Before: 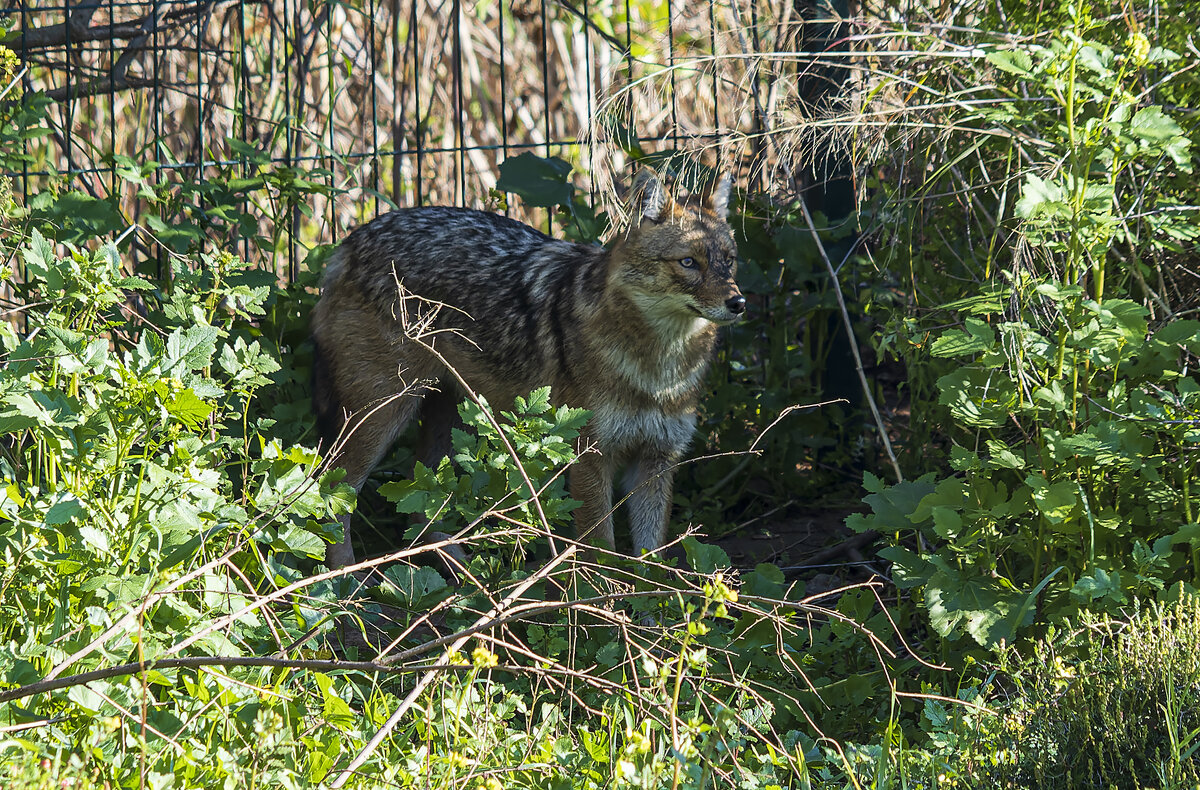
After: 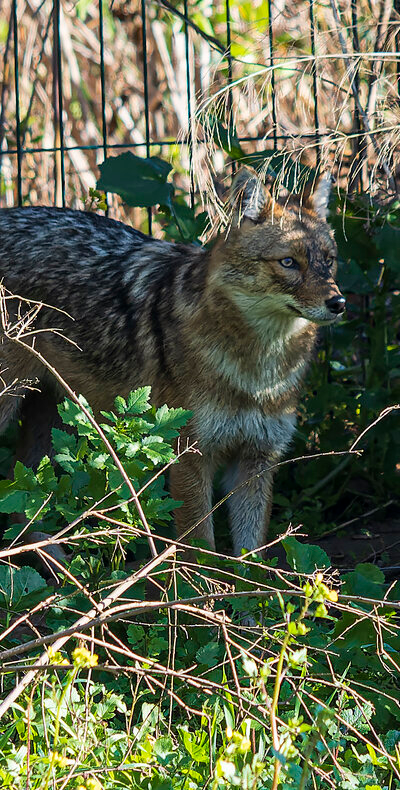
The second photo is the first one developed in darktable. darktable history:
crop: left 33.352%, right 33.257%
